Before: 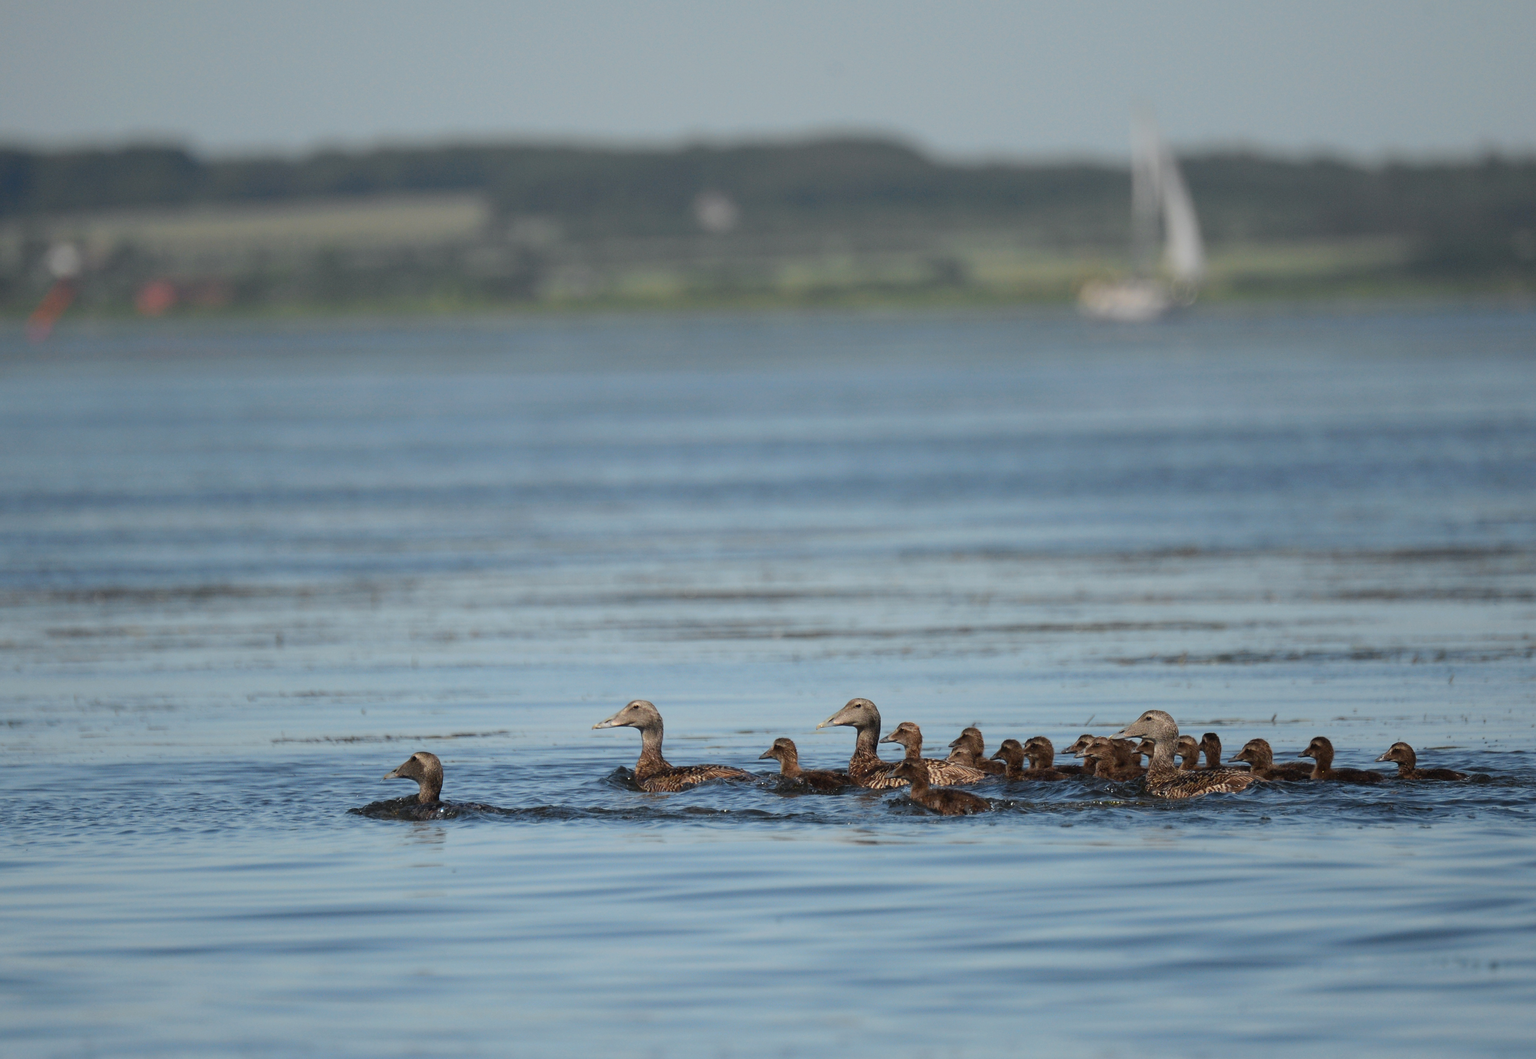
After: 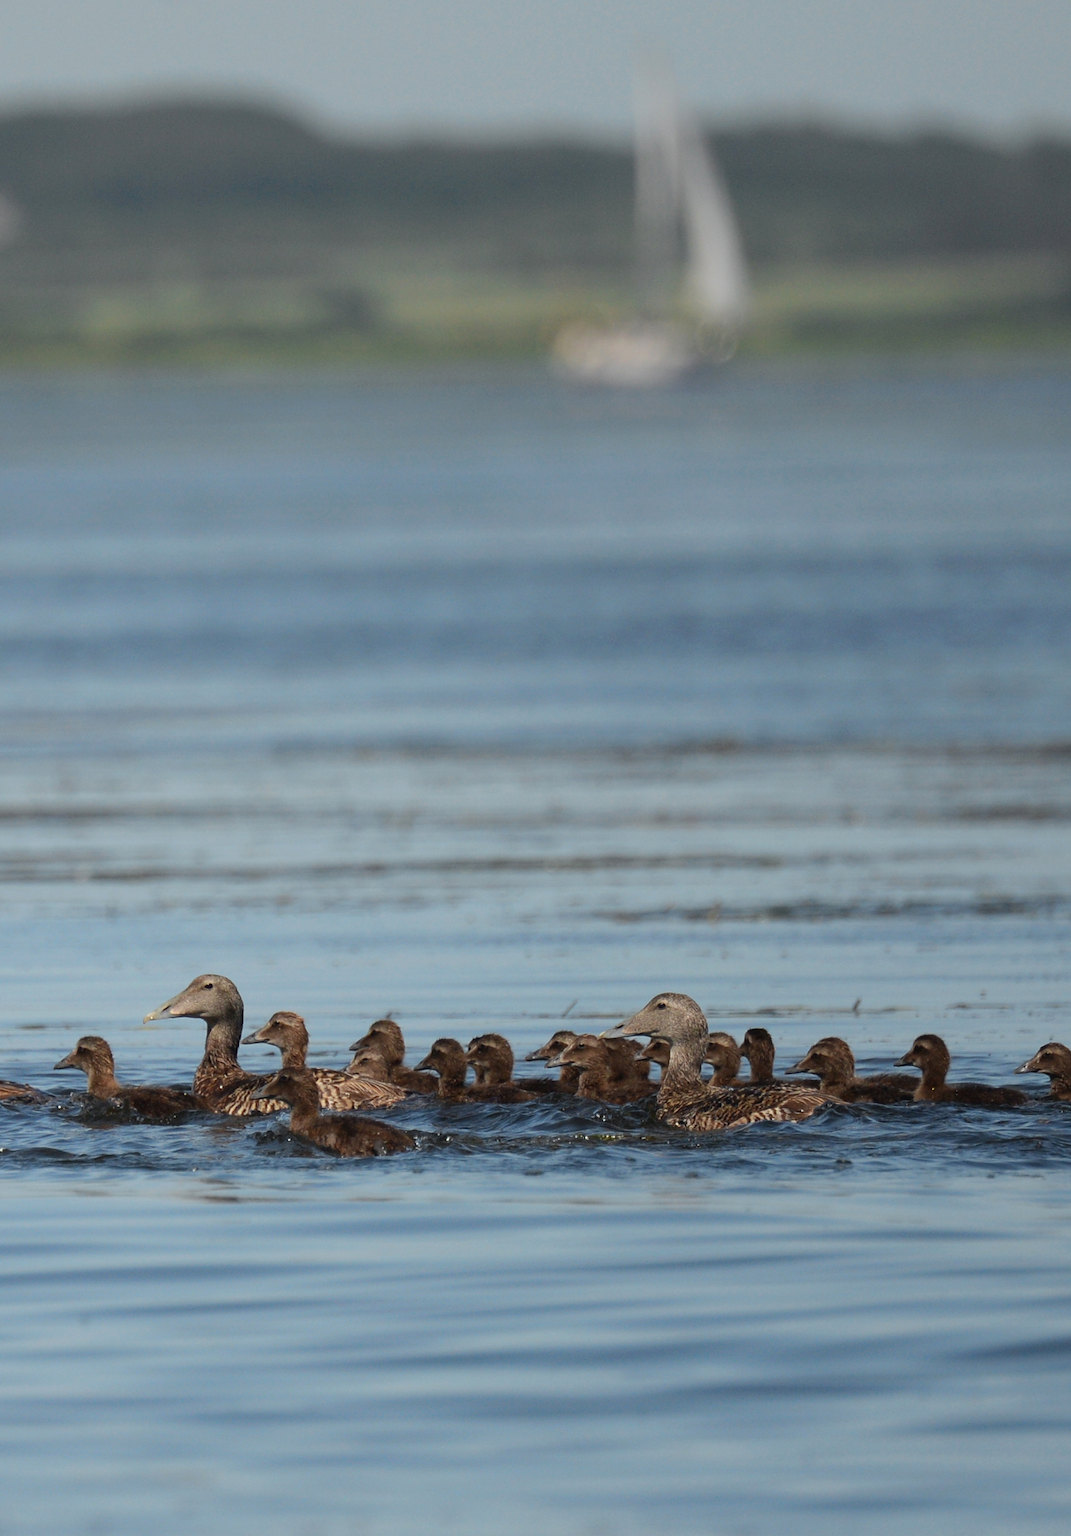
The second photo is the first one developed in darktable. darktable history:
shadows and highlights: radius 335.85, shadows 63.07, highlights 6.21, compress 88.13%, soften with gaussian
crop: left 47.183%, top 6.93%, right 8.038%
